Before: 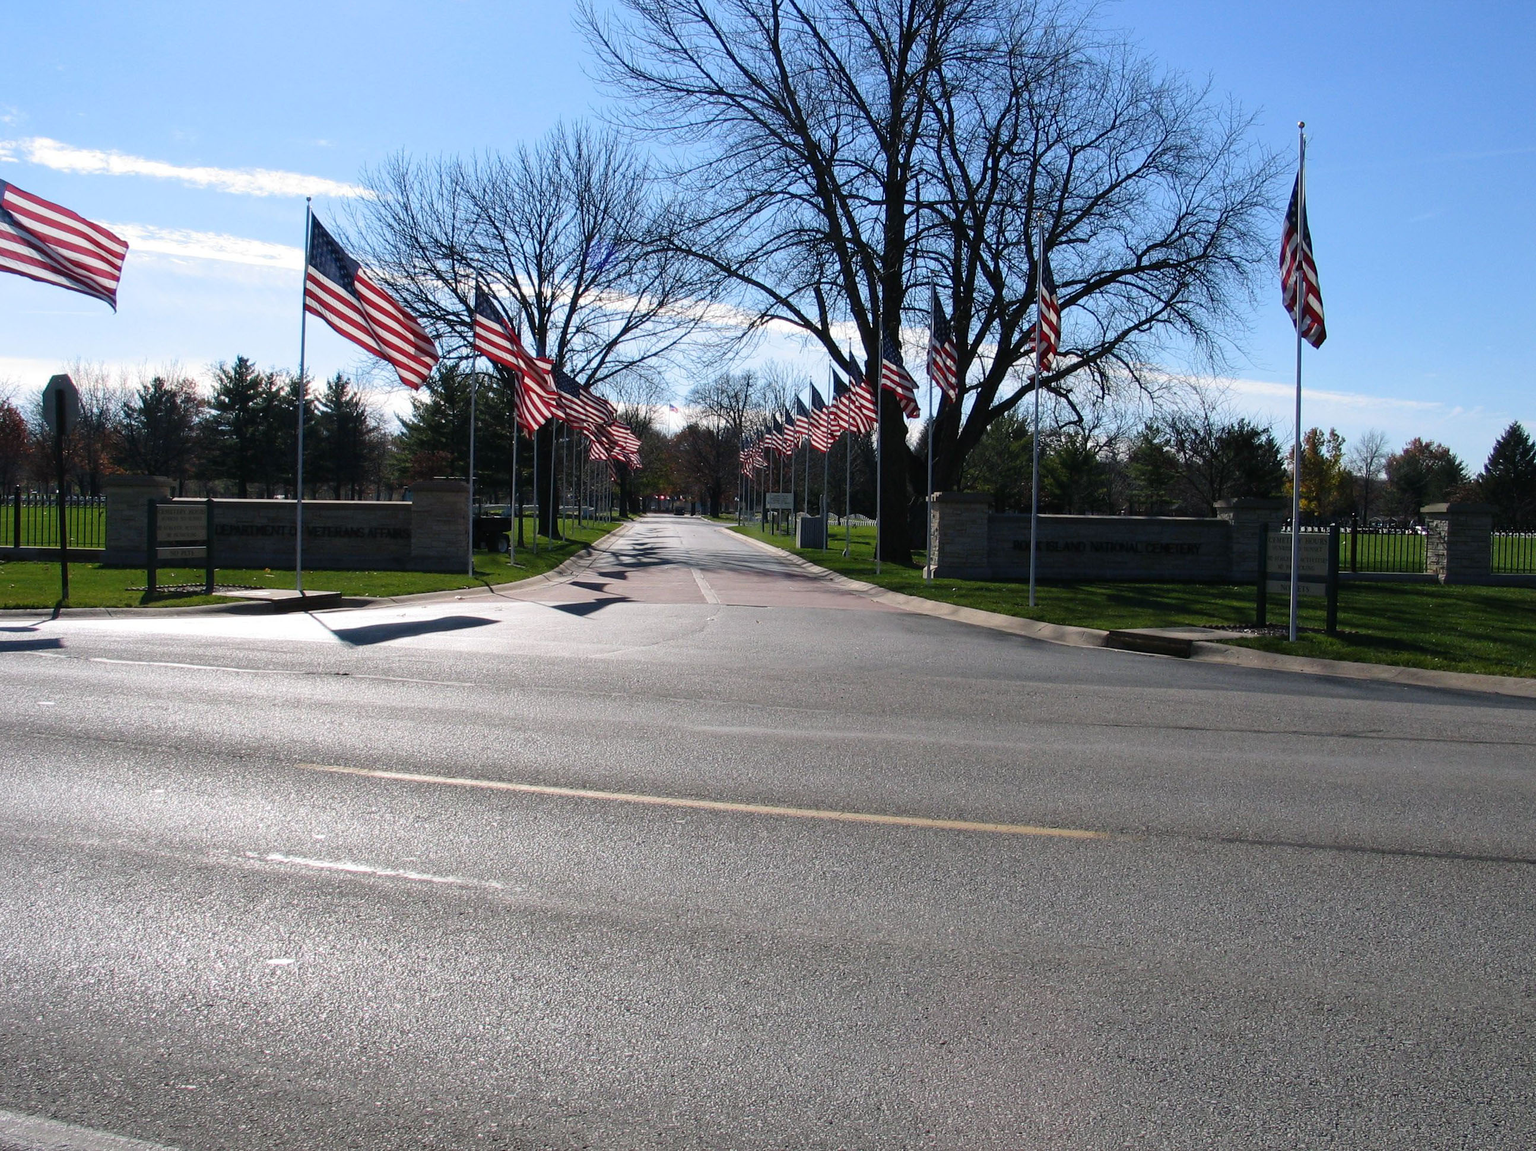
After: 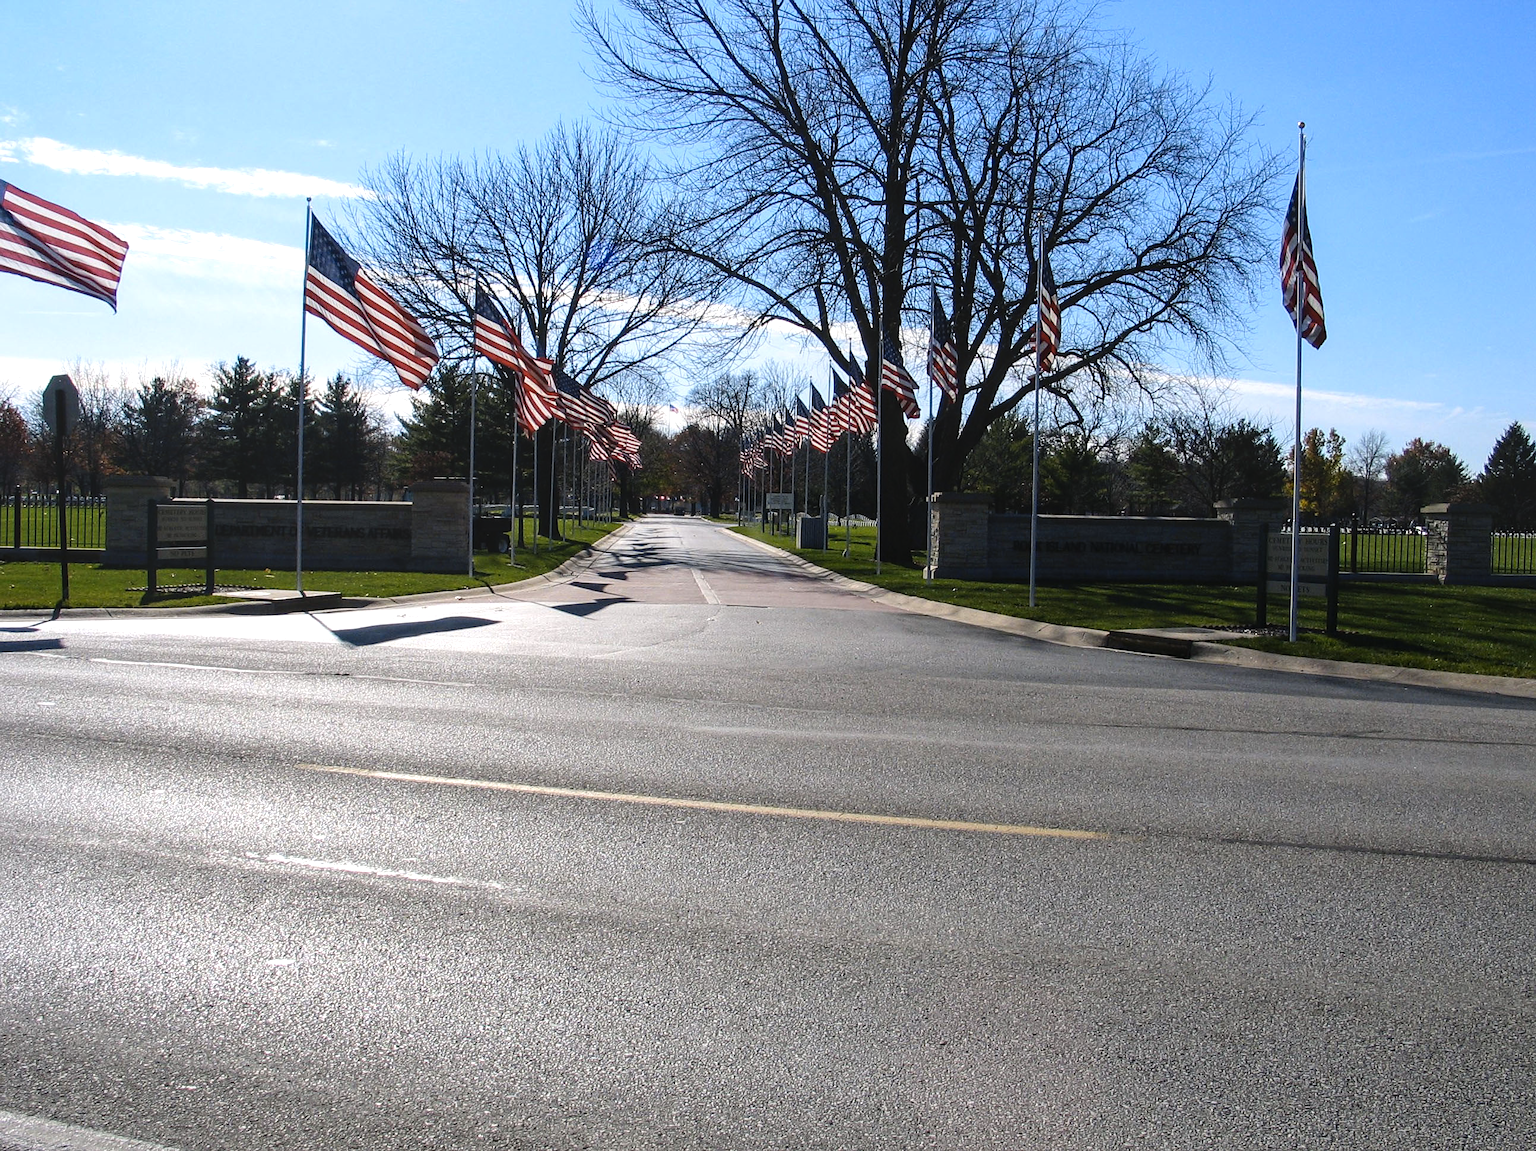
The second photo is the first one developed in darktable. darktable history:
tone equalizer: -8 EV -0.417 EV, -7 EV -0.389 EV, -6 EV -0.333 EV, -5 EV -0.222 EV, -3 EV 0.222 EV, -2 EV 0.333 EV, -1 EV 0.389 EV, +0 EV 0.417 EV, edges refinement/feathering 500, mask exposure compensation -1.57 EV, preserve details no
color contrast: green-magenta contrast 0.8, blue-yellow contrast 1.1, unbound 0
local contrast: detail 110%
sharpen: amount 0.2
